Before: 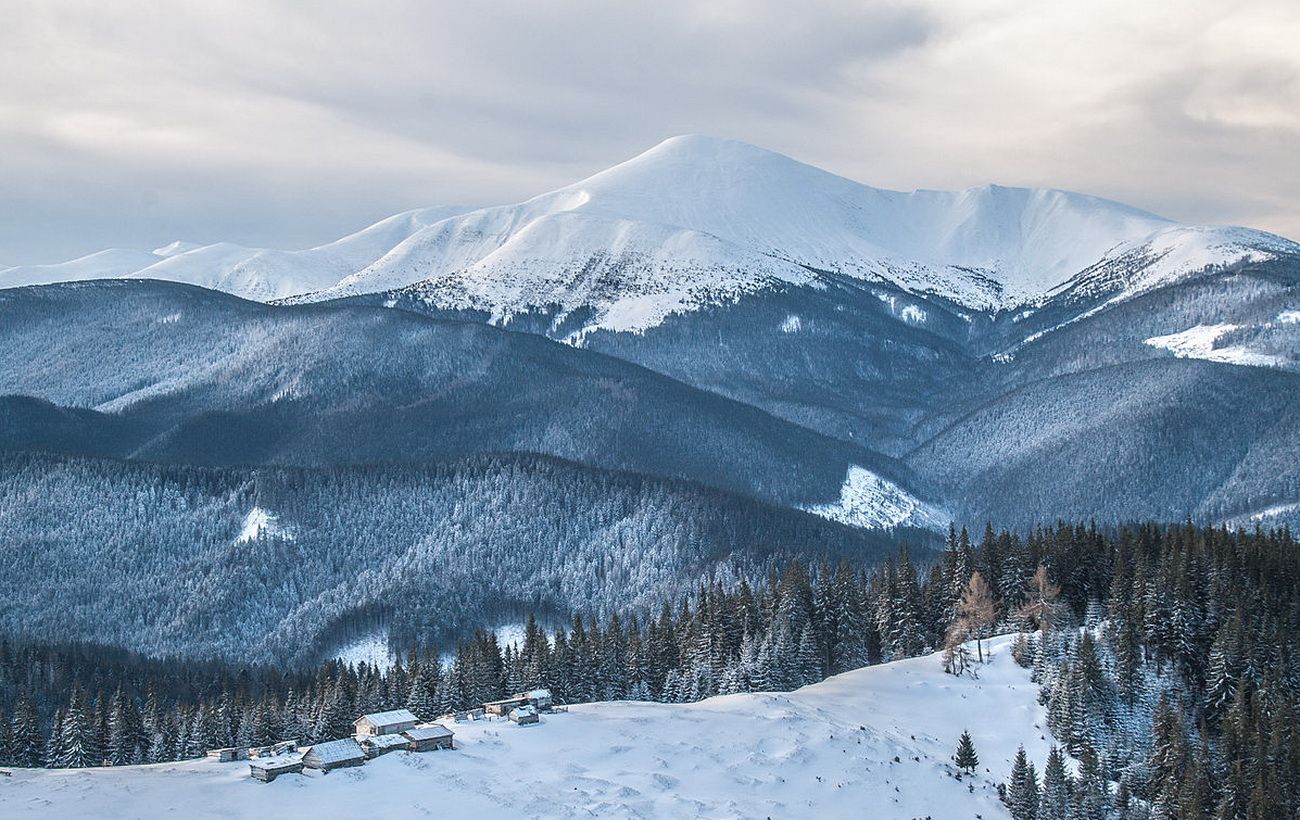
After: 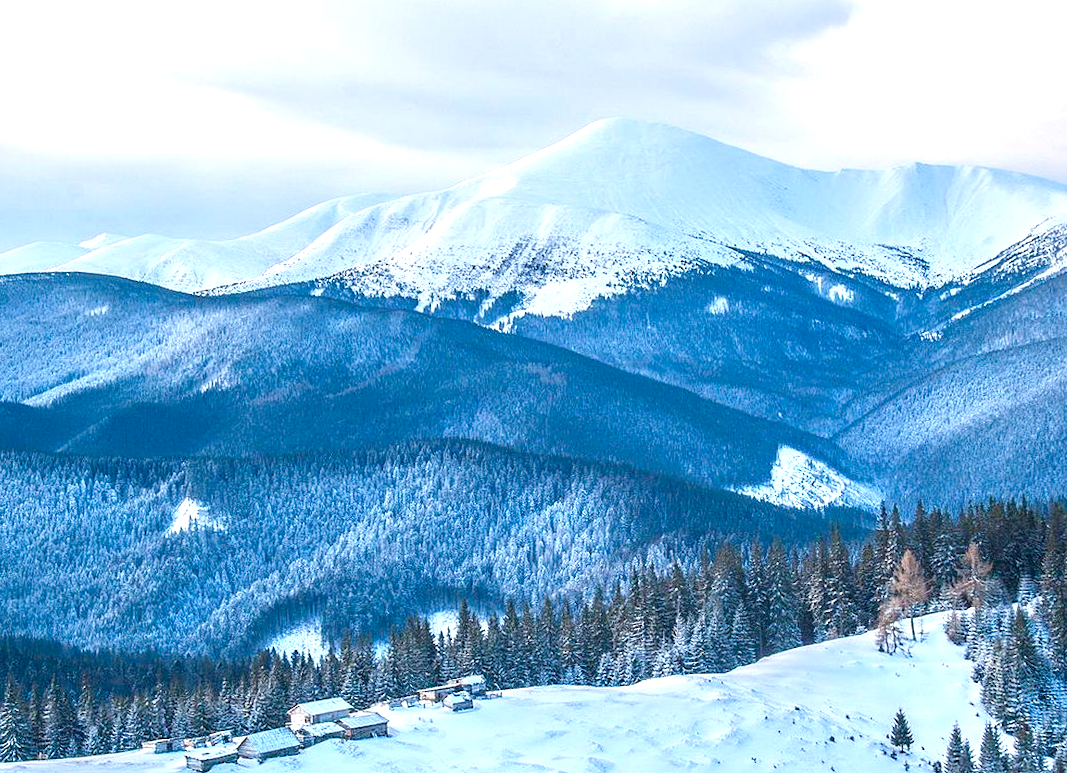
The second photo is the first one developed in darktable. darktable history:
exposure: black level correction 0, exposure 0.7 EV, compensate highlight preservation false
color balance rgb: perceptual saturation grading › global saturation 20%, perceptual saturation grading › highlights -25%, perceptual saturation grading › shadows 50.52%, global vibrance 40.24%
white balance: red 0.98, blue 1.034
crop and rotate: angle 1°, left 4.281%, top 0.642%, right 11.383%, bottom 2.486%
